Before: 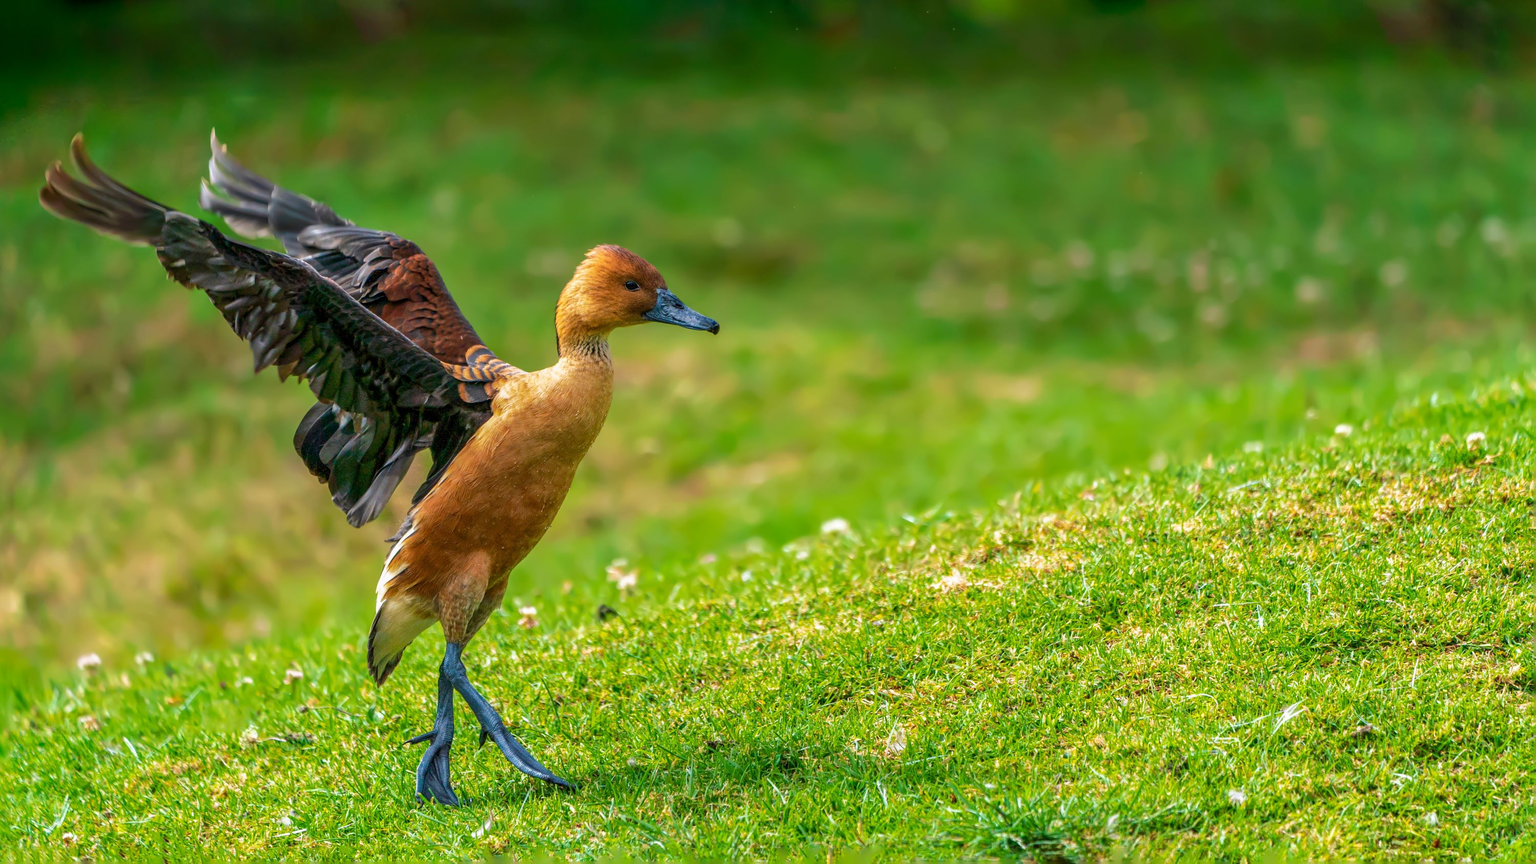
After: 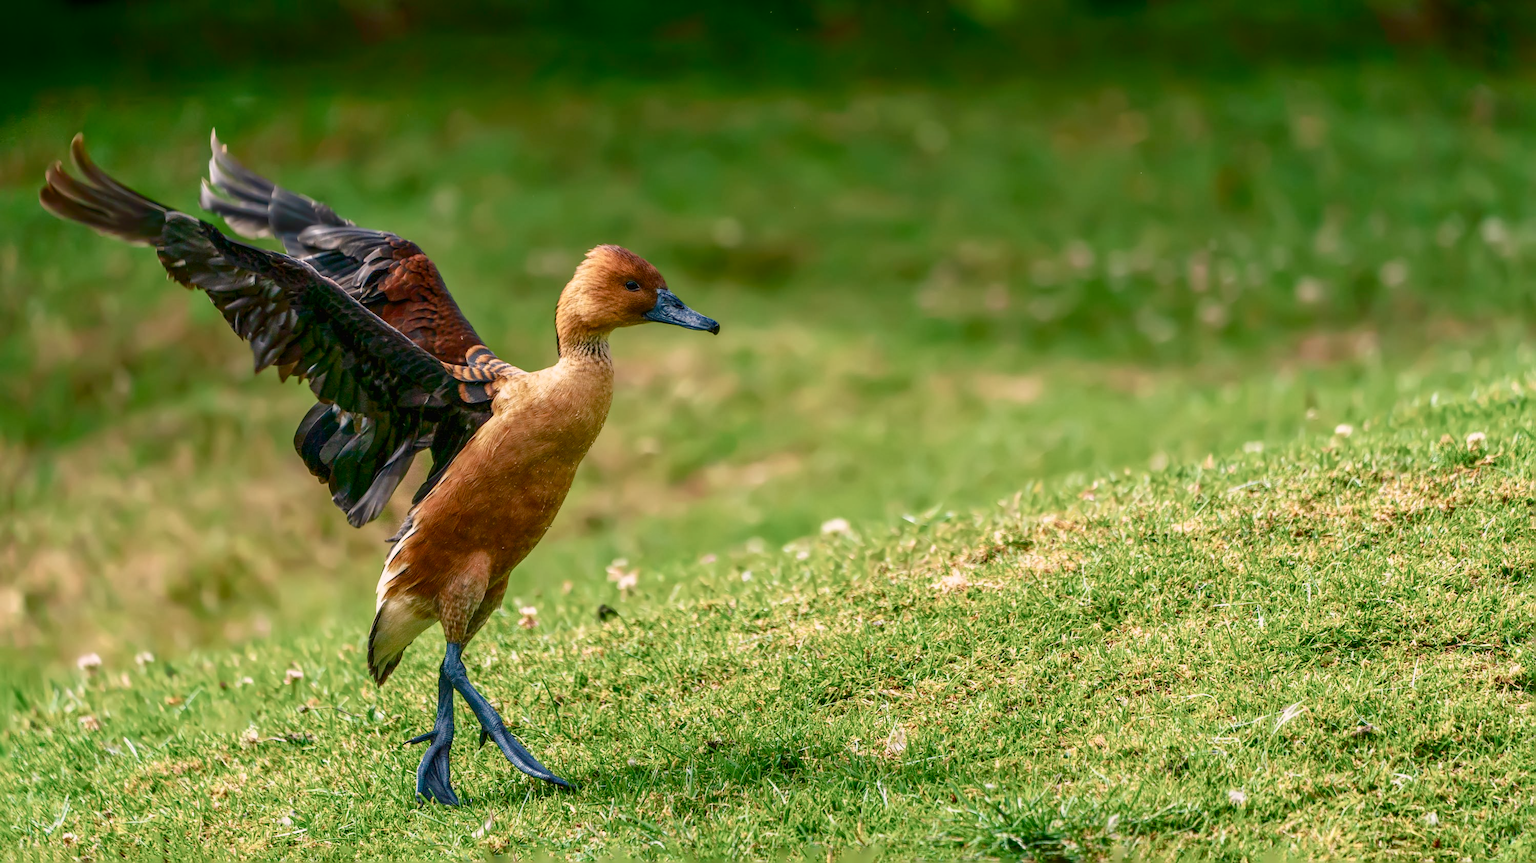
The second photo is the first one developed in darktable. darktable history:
color balance rgb: highlights gain › chroma 3.126%, highlights gain › hue 54.89°, linear chroma grading › shadows -7.302%, linear chroma grading › highlights -7.87%, linear chroma grading › global chroma -10.171%, linear chroma grading › mid-tones -8.444%, perceptual saturation grading › global saturation 20%, perceptual saturation grading › highlights -48.888%, perceptual saturation grading › shadows 26.146%, global vibrance 20%
tone curve: curves: ch0 [(0.016, 0.011) (0.204, 0.146) (0.515, 0.476) (0.78, 0.795) (1, 0.981)], color space Lab, independent channels, preserve colors none
